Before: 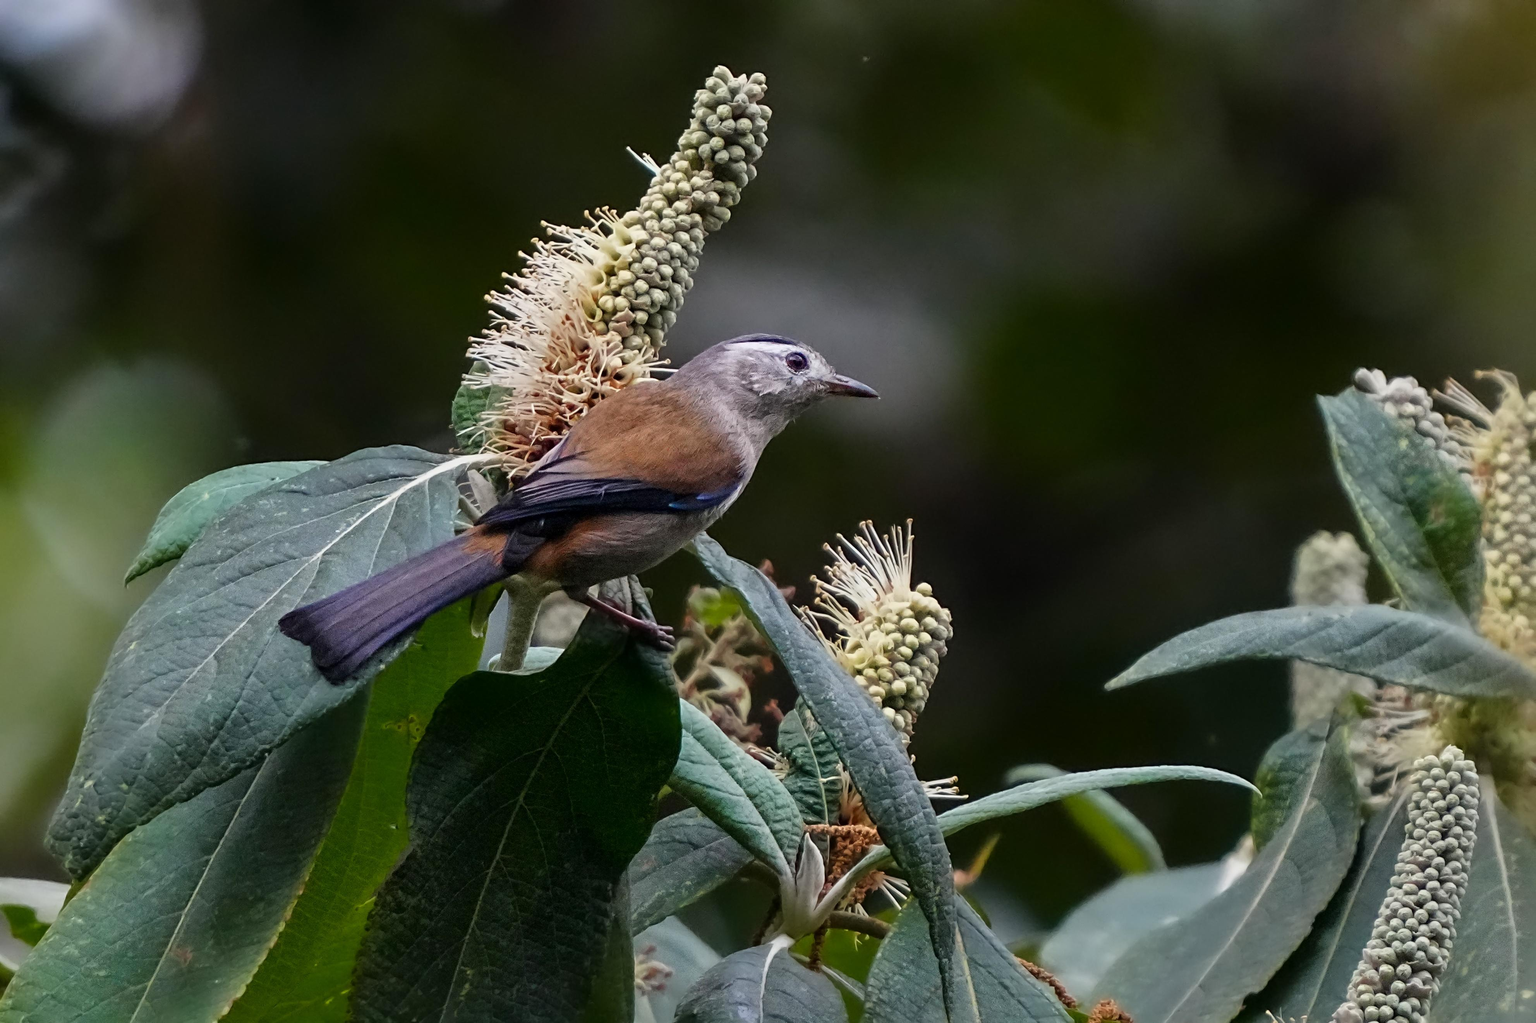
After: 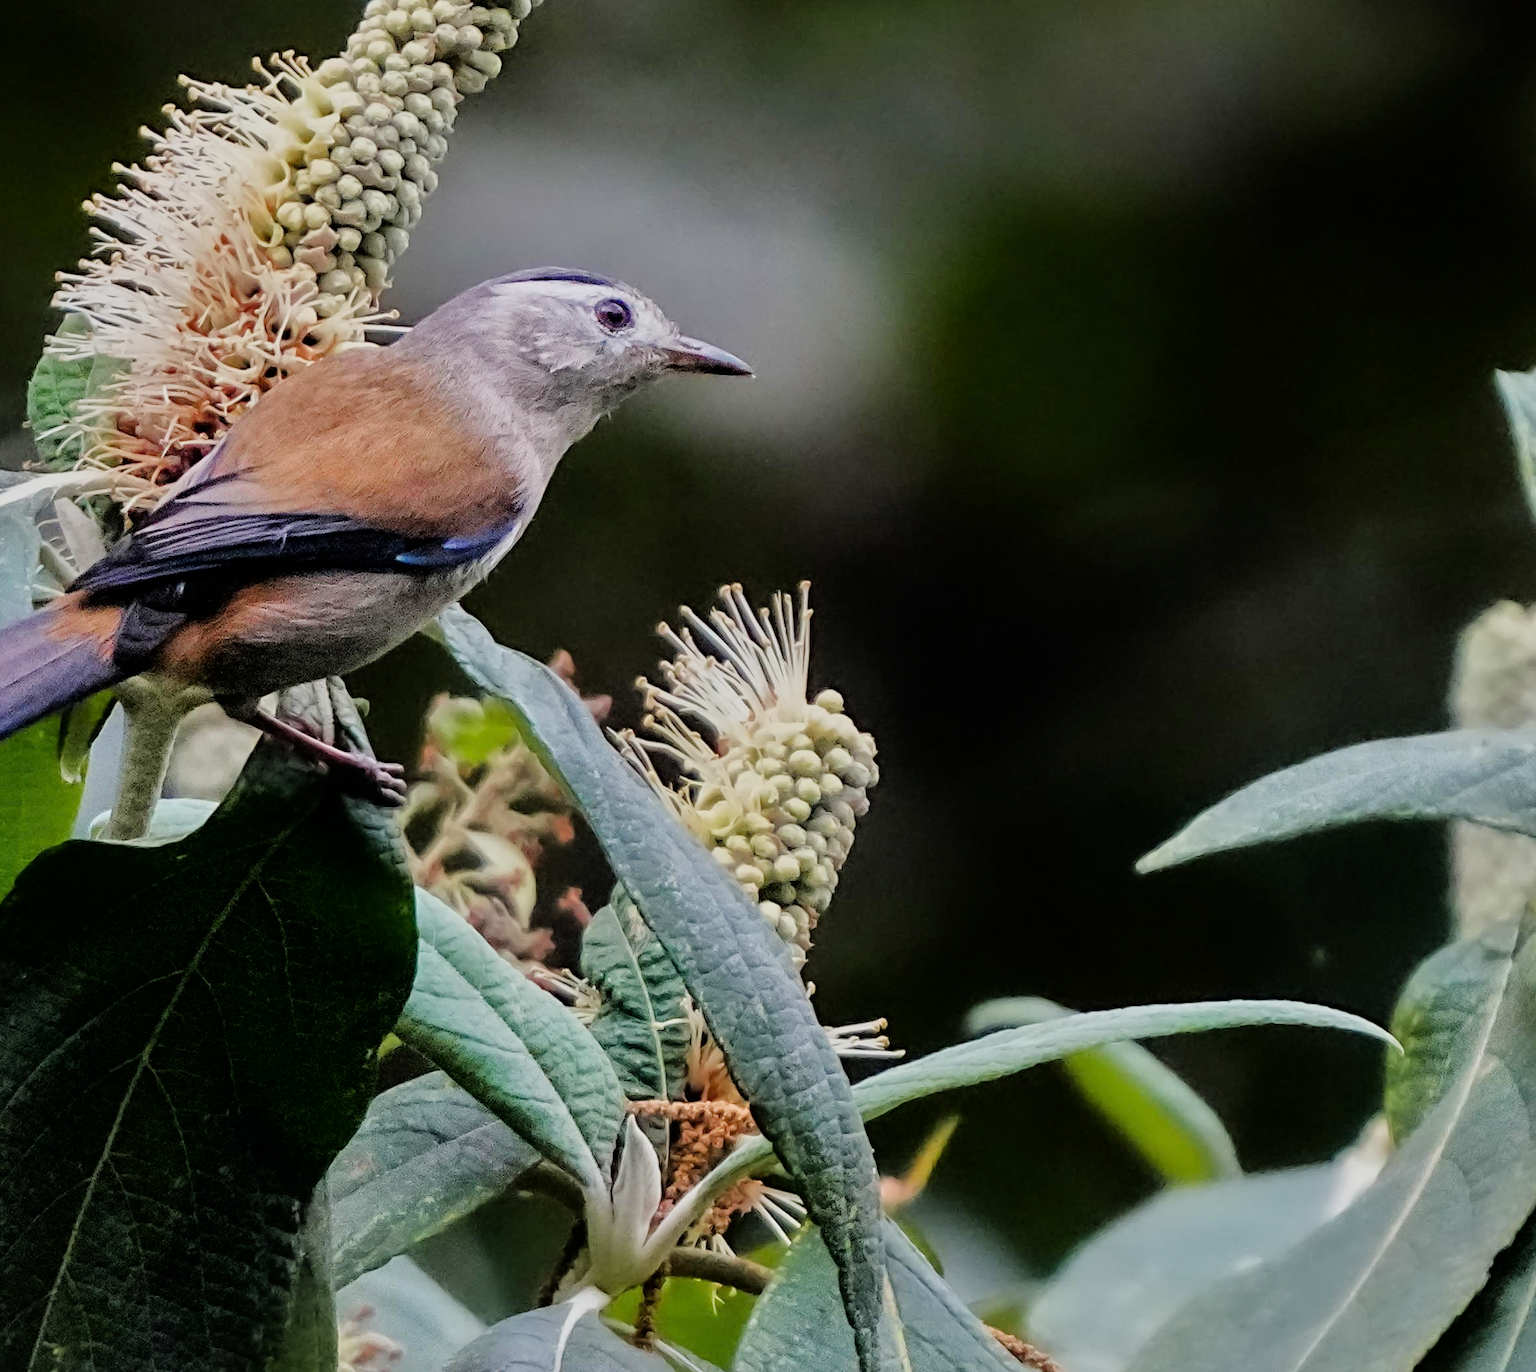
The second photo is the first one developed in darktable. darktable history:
filmic rgb: black relative exposure -8.01 EV, white relative exposure 4.05 EV, hardness 4.19
tone equalizer: -7 EV 0.143 EV, -6 EV 0.612 EV, -5 EV 1.14 EV, -4 EV 1.34 EV, -3 EV 1.18 EV, -2 EV 0.6 EV, -1 EV 0.163 EV, mask exposure compensation -0.495 EV
crop and rotate: left 28.38%, top 17.28%, right 12.727%, bottom 3.68%
